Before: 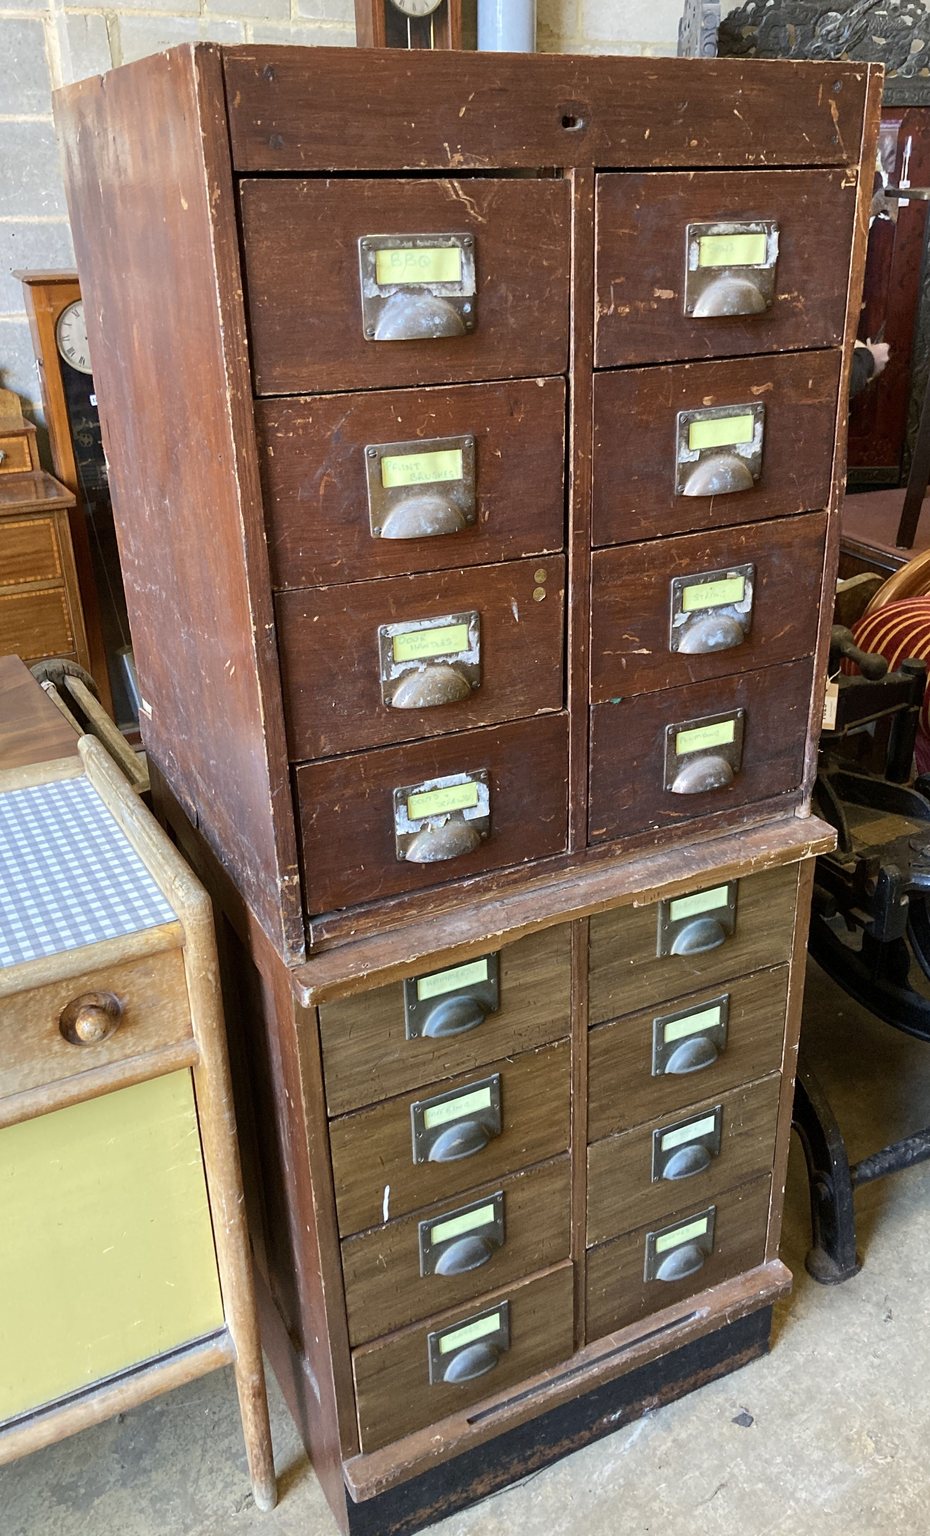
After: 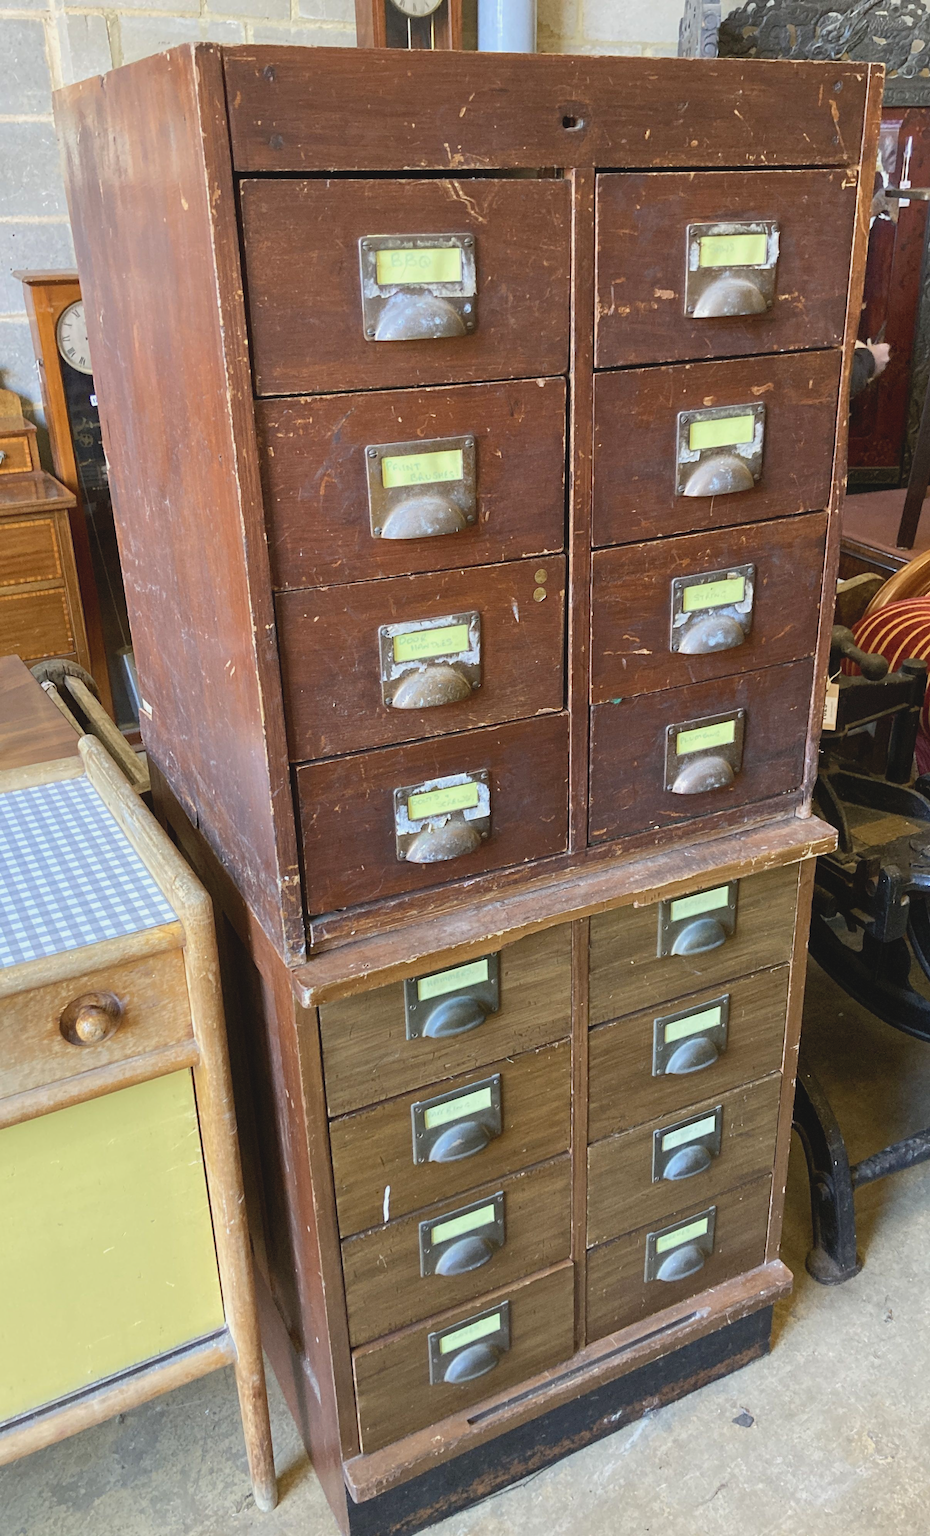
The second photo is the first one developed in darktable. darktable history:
contrast brightness saturation: contrast -0.095, brightness 0.046, saturation 0.078
